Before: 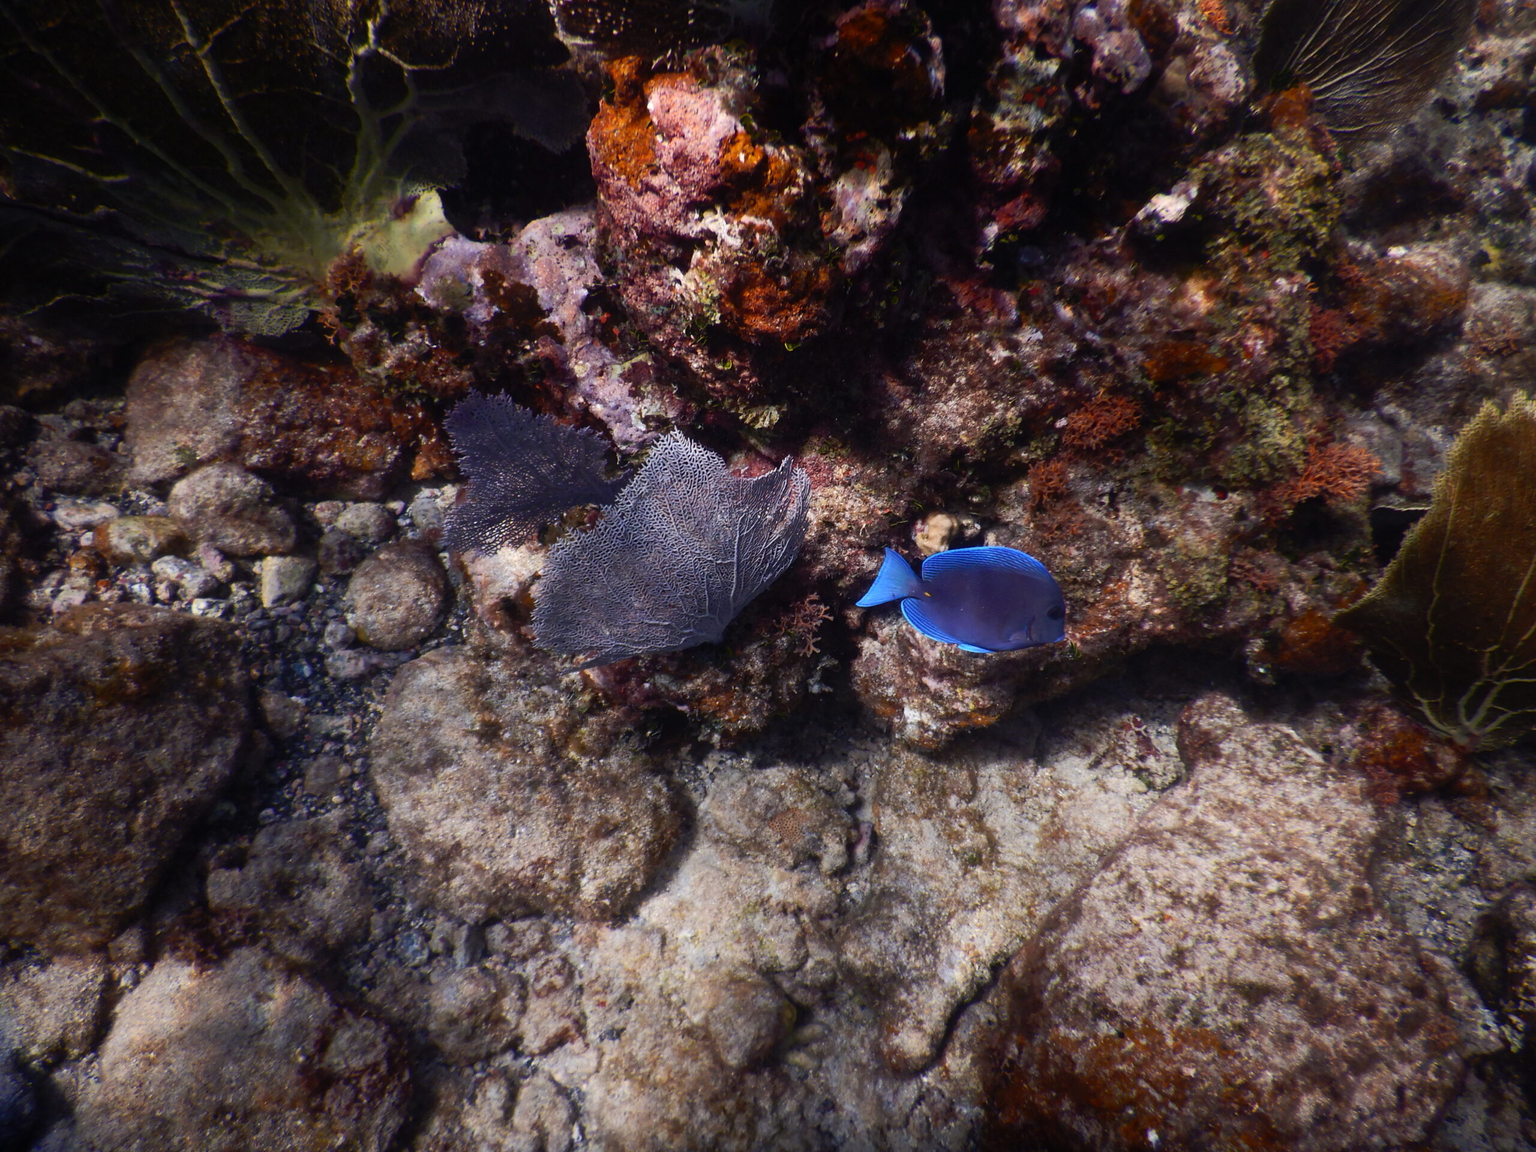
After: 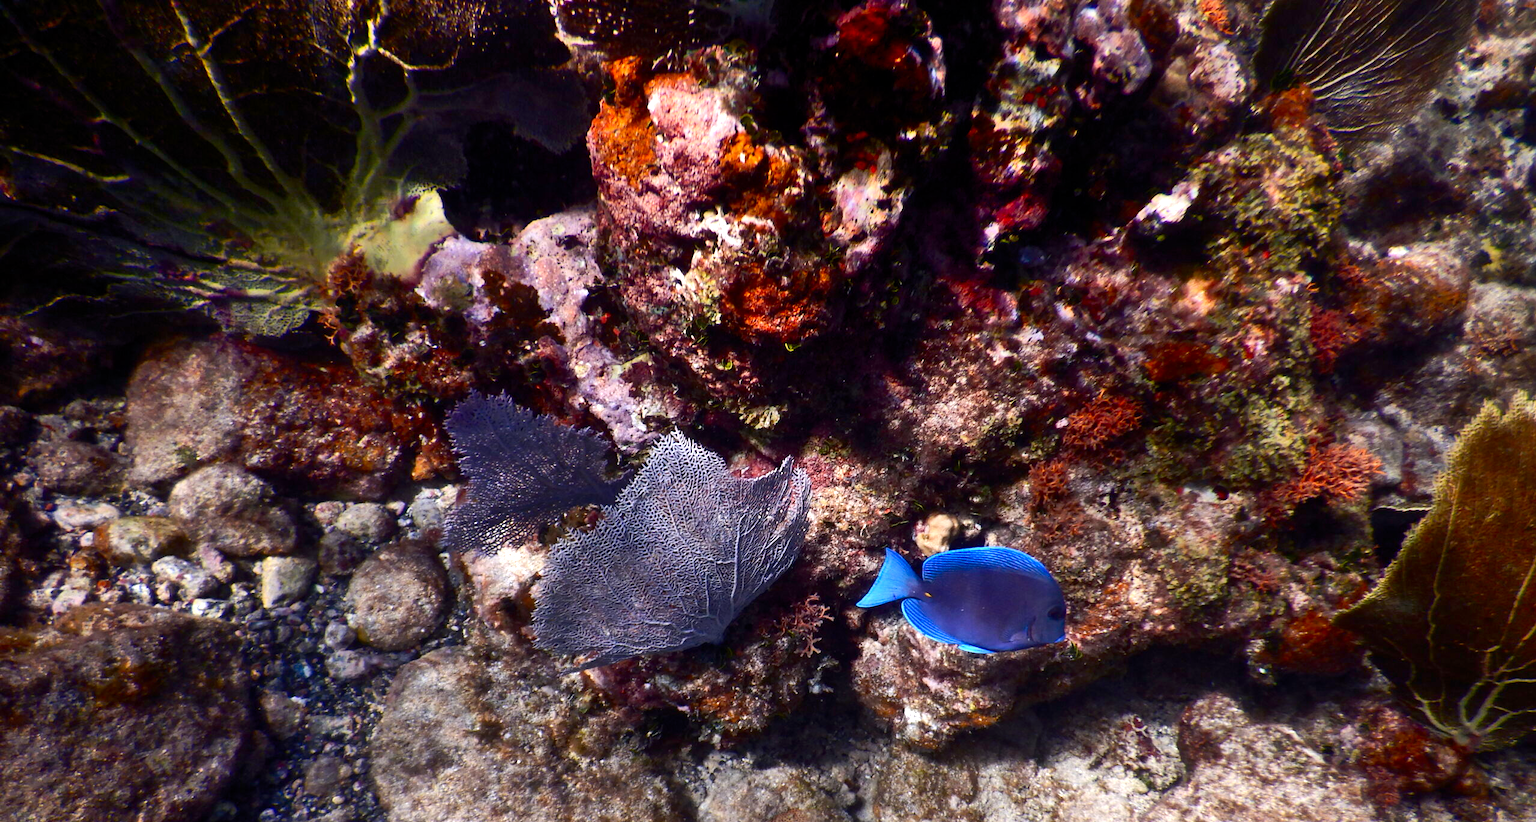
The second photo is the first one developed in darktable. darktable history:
exposure: black level correction 0.002, exposure 0.673 EV, compensate exposure bias true, compensate highlight preservation false
shadows and highlights: low approximation 0.01, soften with gaussian
contrast brightness saturation: contrast 0.066, brightness -0.131, saturation 0.061
crop: right 0%, bottom 28.562%
